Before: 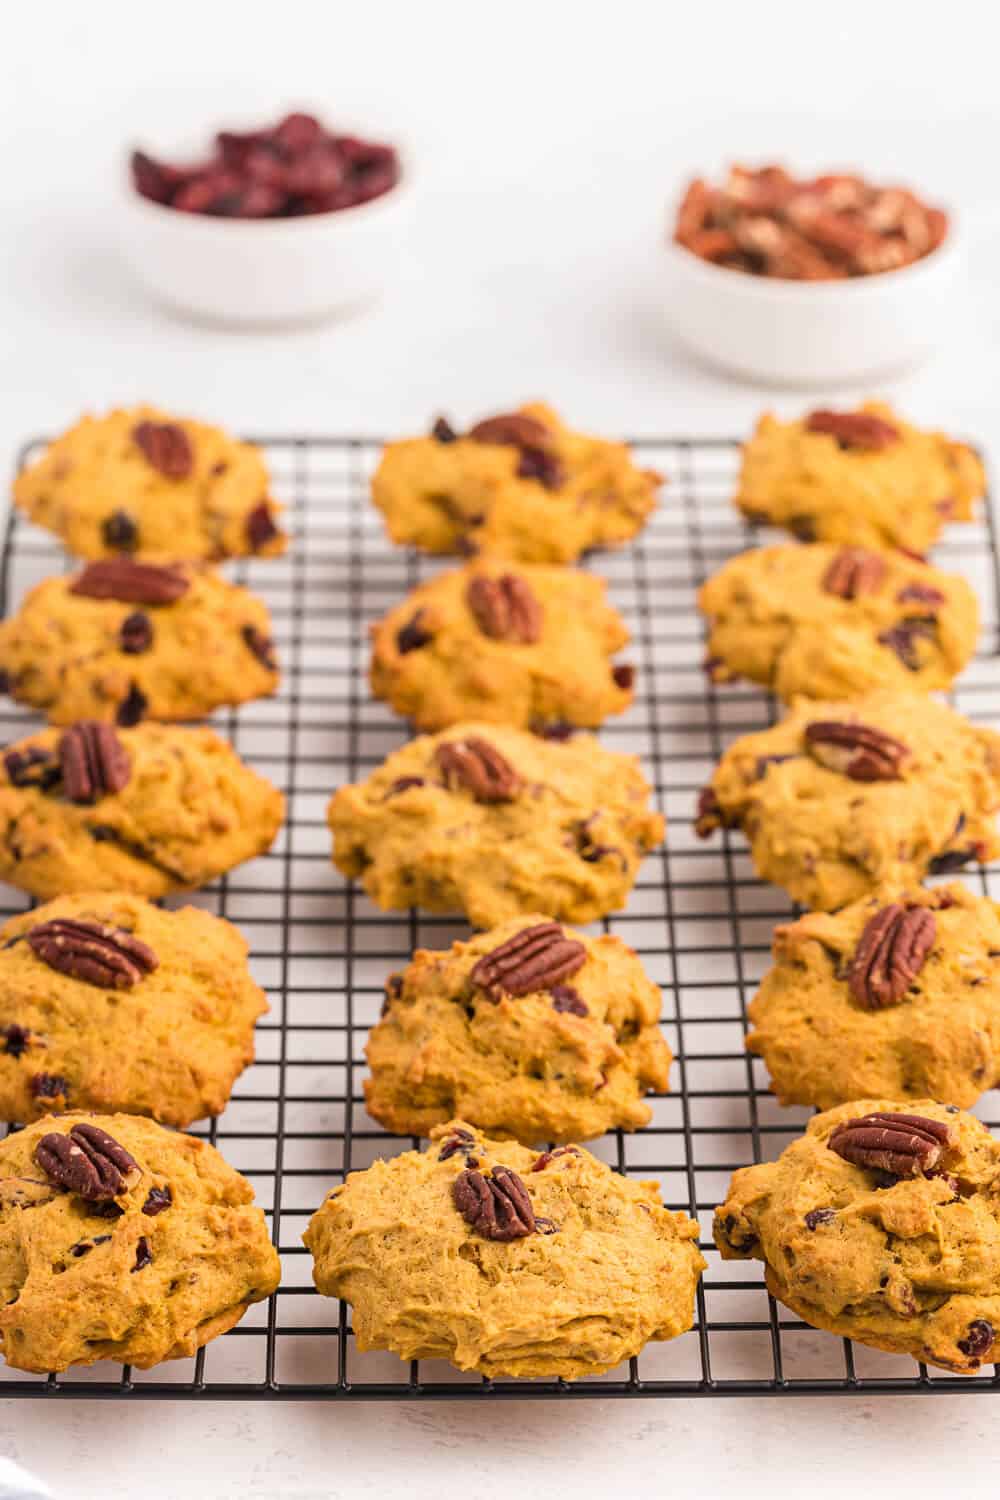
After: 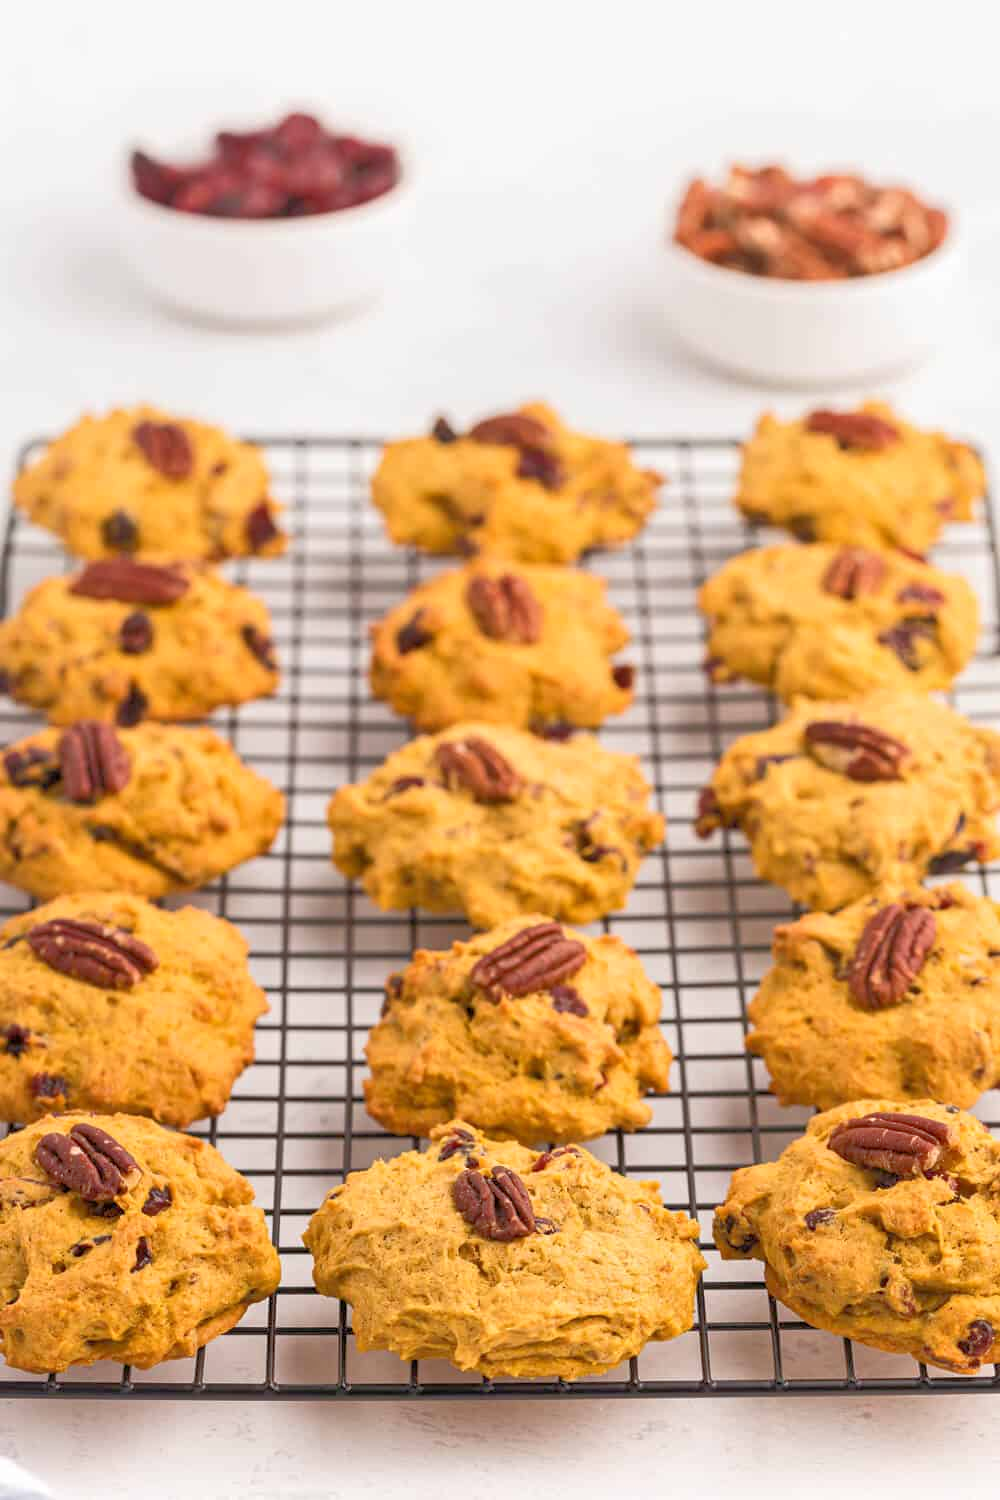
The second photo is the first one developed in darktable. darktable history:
tone equalizer: -7 EV 0.155 EV, -6 EV 0.638 EV, -5 EV 1.16 EV, -4 EV 1.34 EV, -3 EV 1.17 EV, -2 EV 0.6 EV, -1 EV 0.162 EV
